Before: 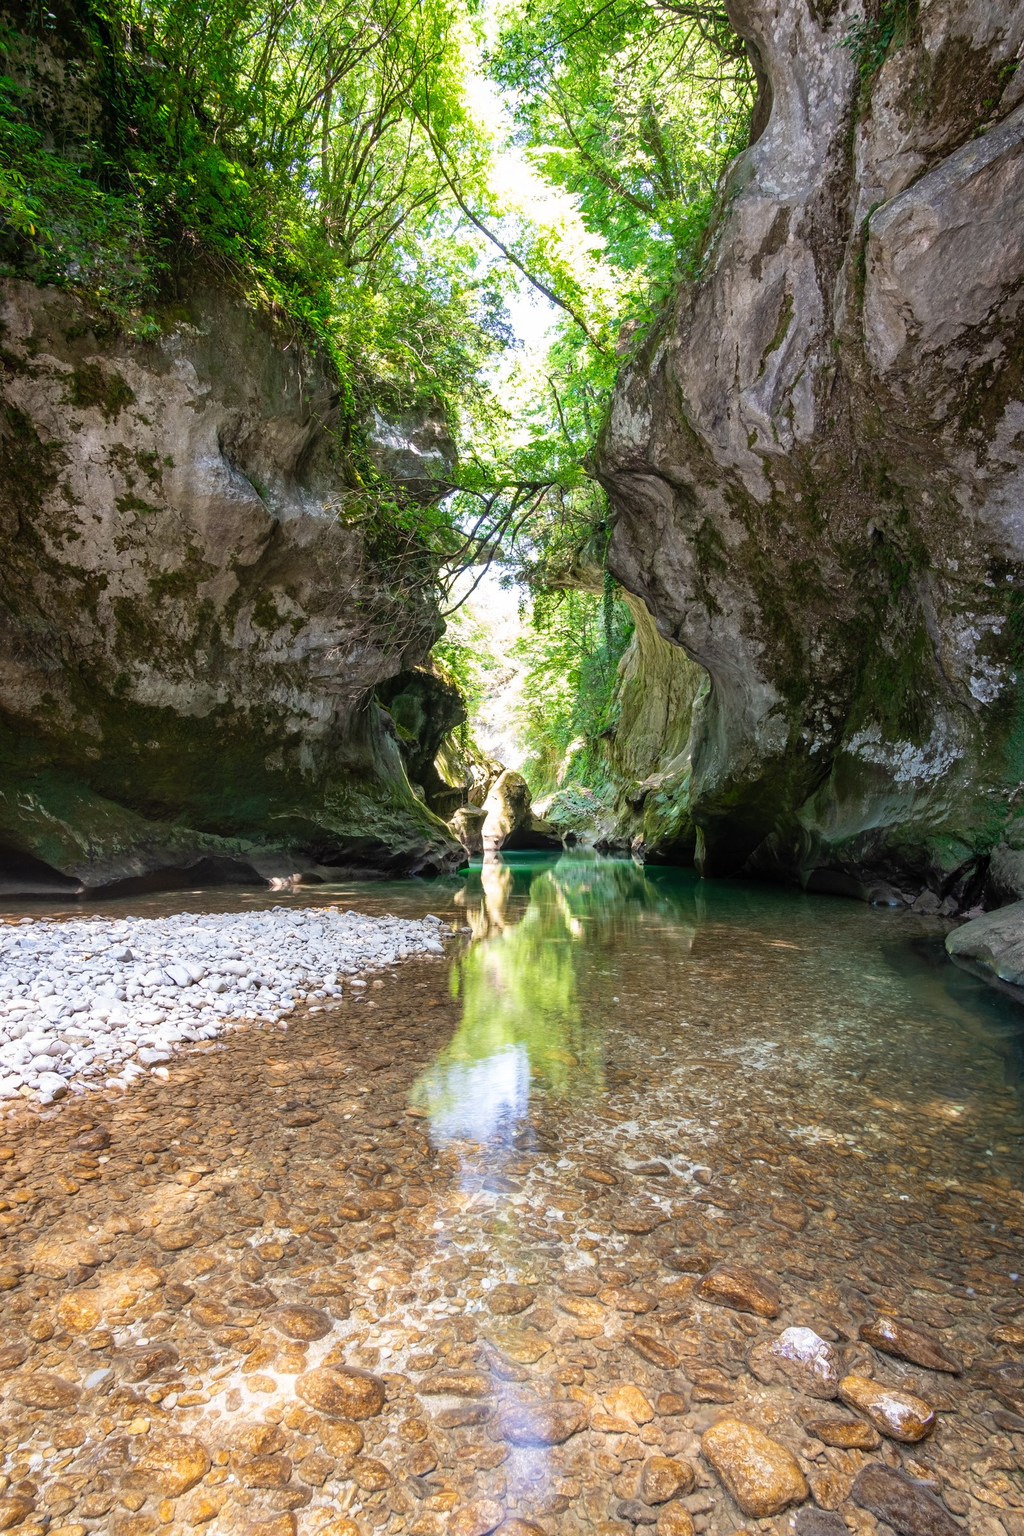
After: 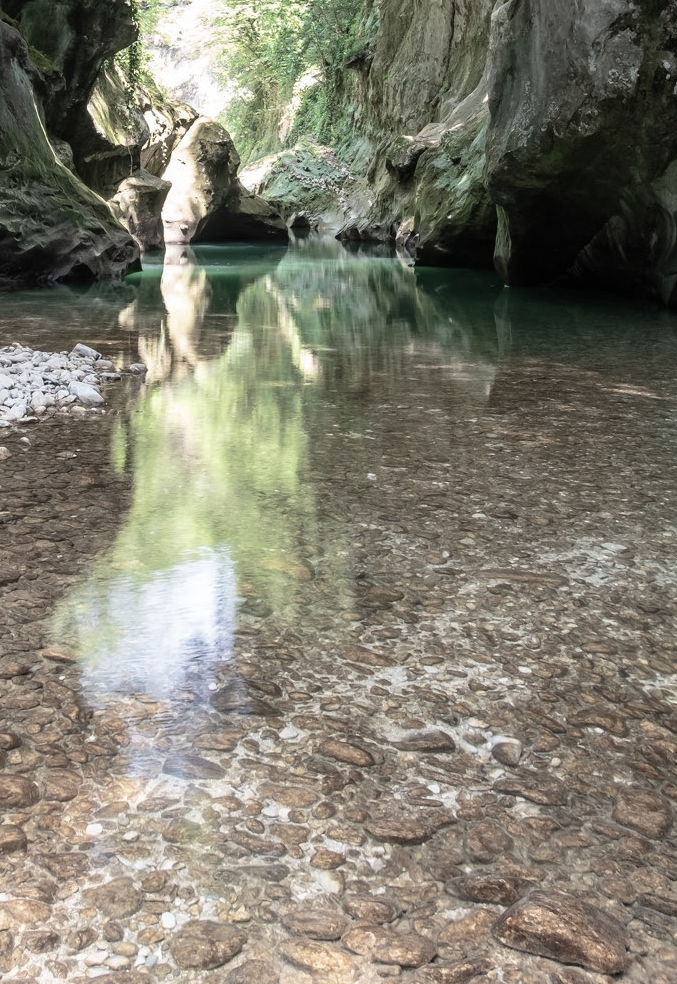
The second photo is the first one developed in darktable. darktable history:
color balance rgb: shadows lift › luminance -9.445%, shadows fall-off 101.39%, perceptual saturation grading › global saturation -28.598%, perceptual saturation grading › highlights -20.855%, perceptual saturation grading › mid-tones -23.616%, perceptual saturation grading › shadows -23.949%, mask middle-gray fulcrum 21.813%, global vibrance 10.008%
crop: left 36.999%, top 45.213%, right 20.661%, bottom 13.758%
